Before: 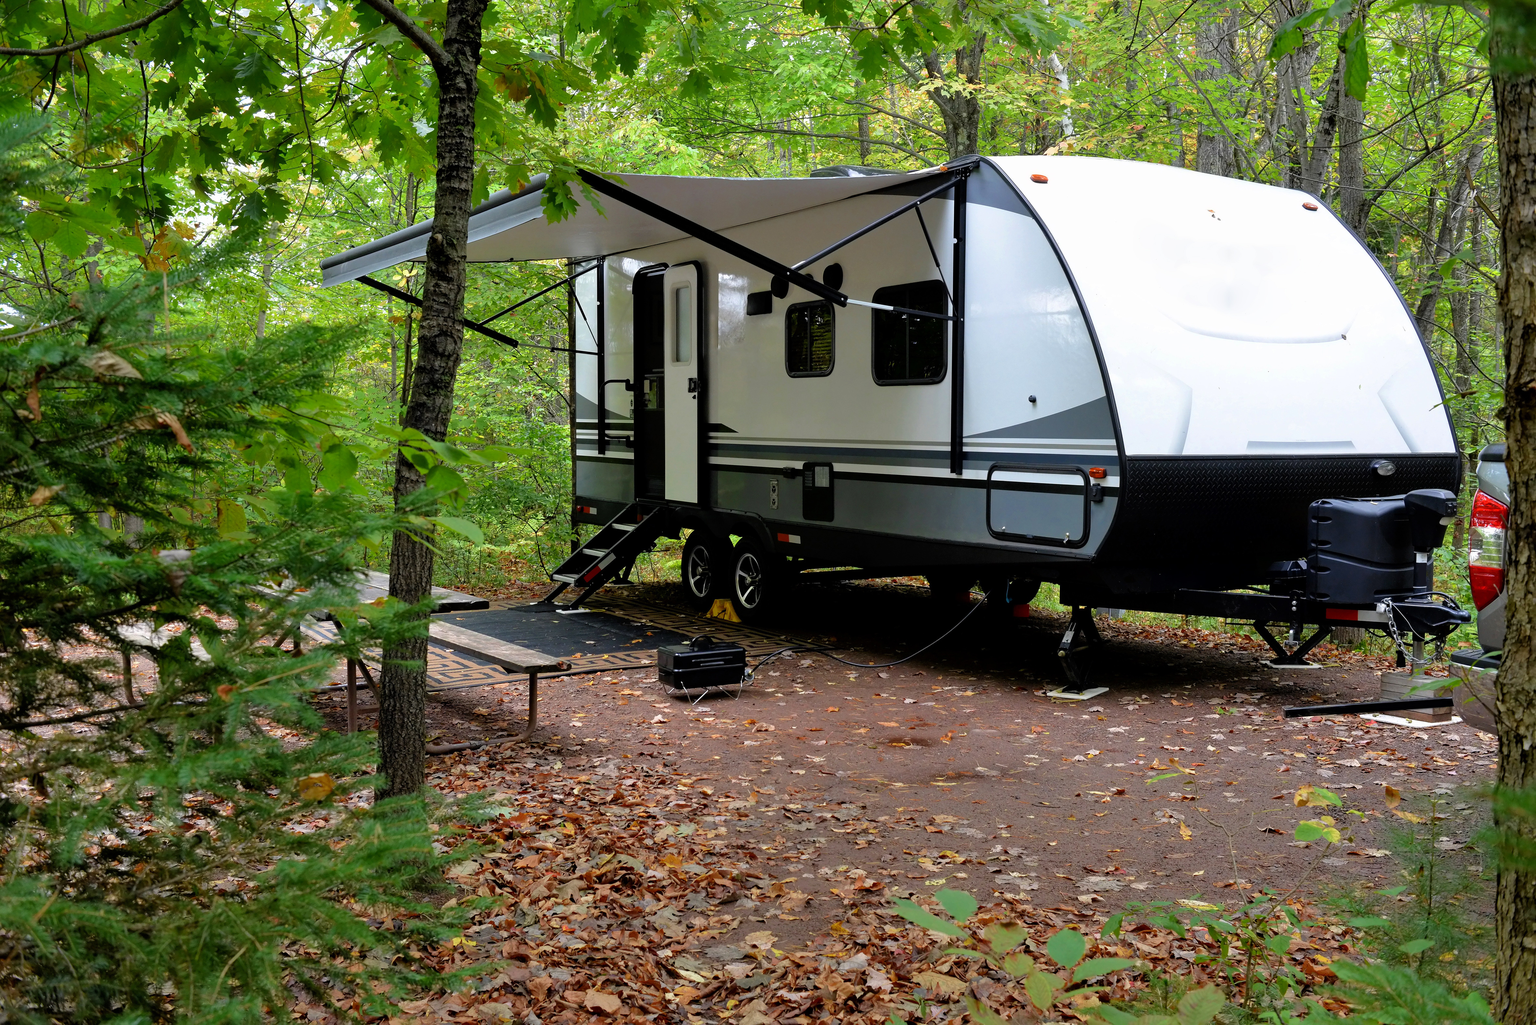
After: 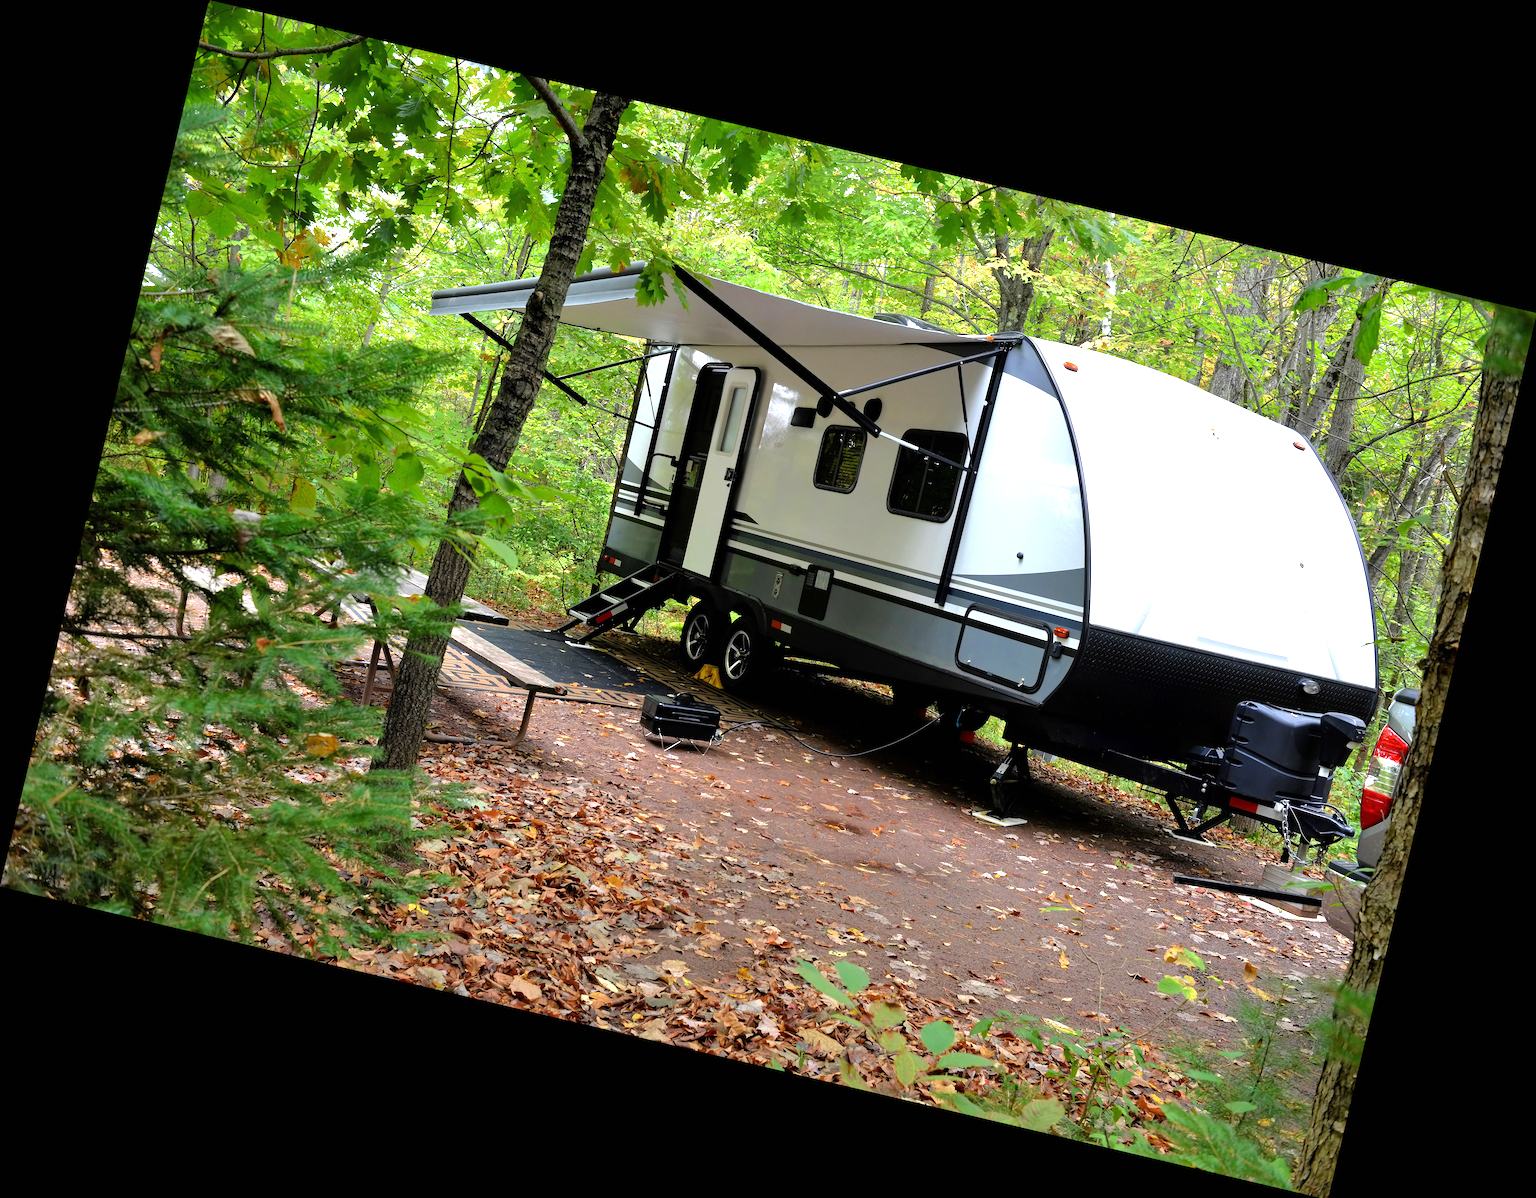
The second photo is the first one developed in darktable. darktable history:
exposure: black level correction 0, exposure 0.7 EV, compensate exposure bias true, compensate highlight preservation false
rotate and perspective: rotation 13.27°, automatic cropping off
